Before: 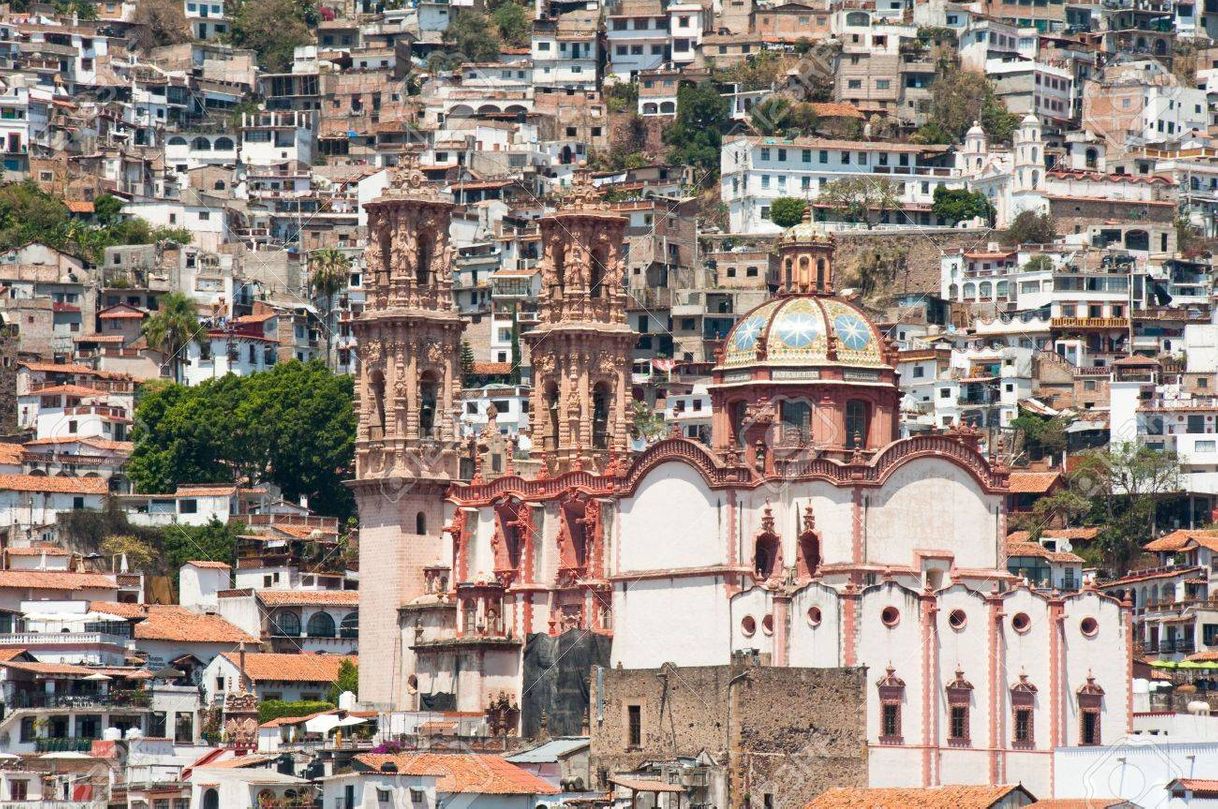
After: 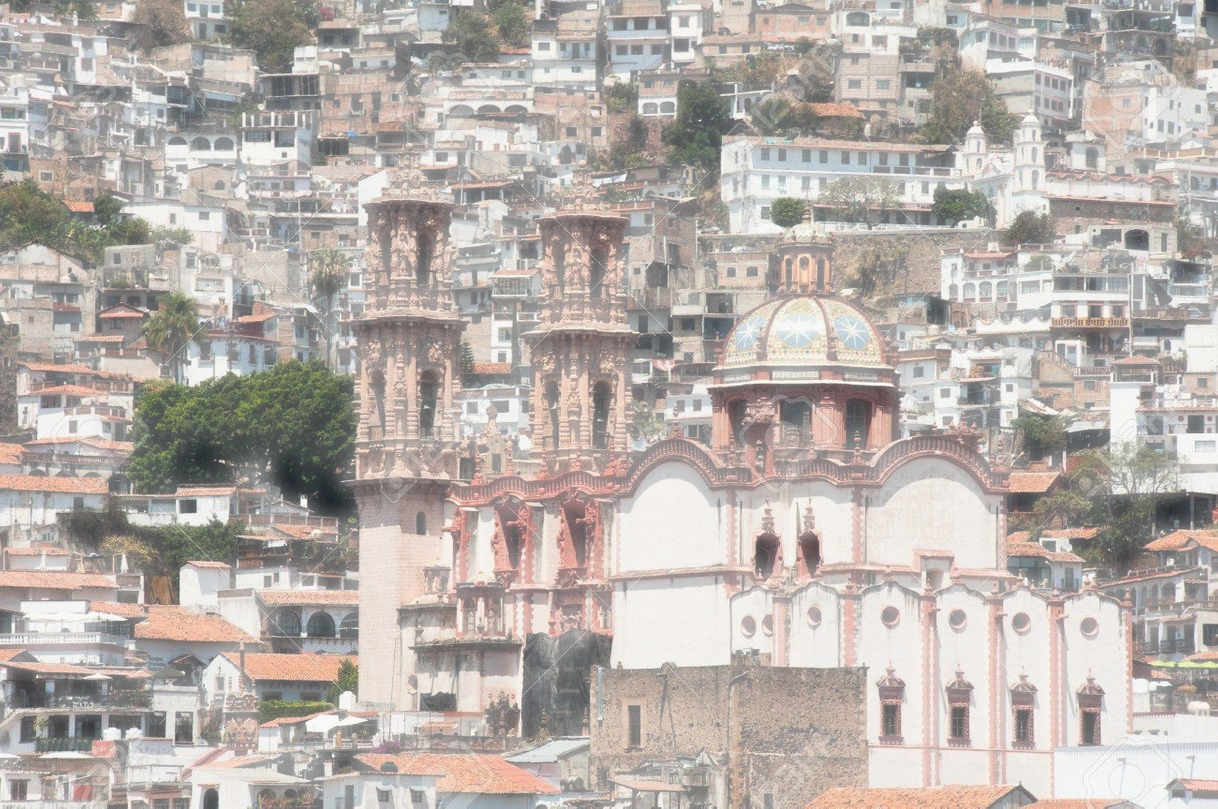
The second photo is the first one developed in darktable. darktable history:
sharpen: radius 5.277, amount 0.312, threshold 26.416
haze removal: strength -0.895, distance 0.223, compatibility mode true, adaptive false
